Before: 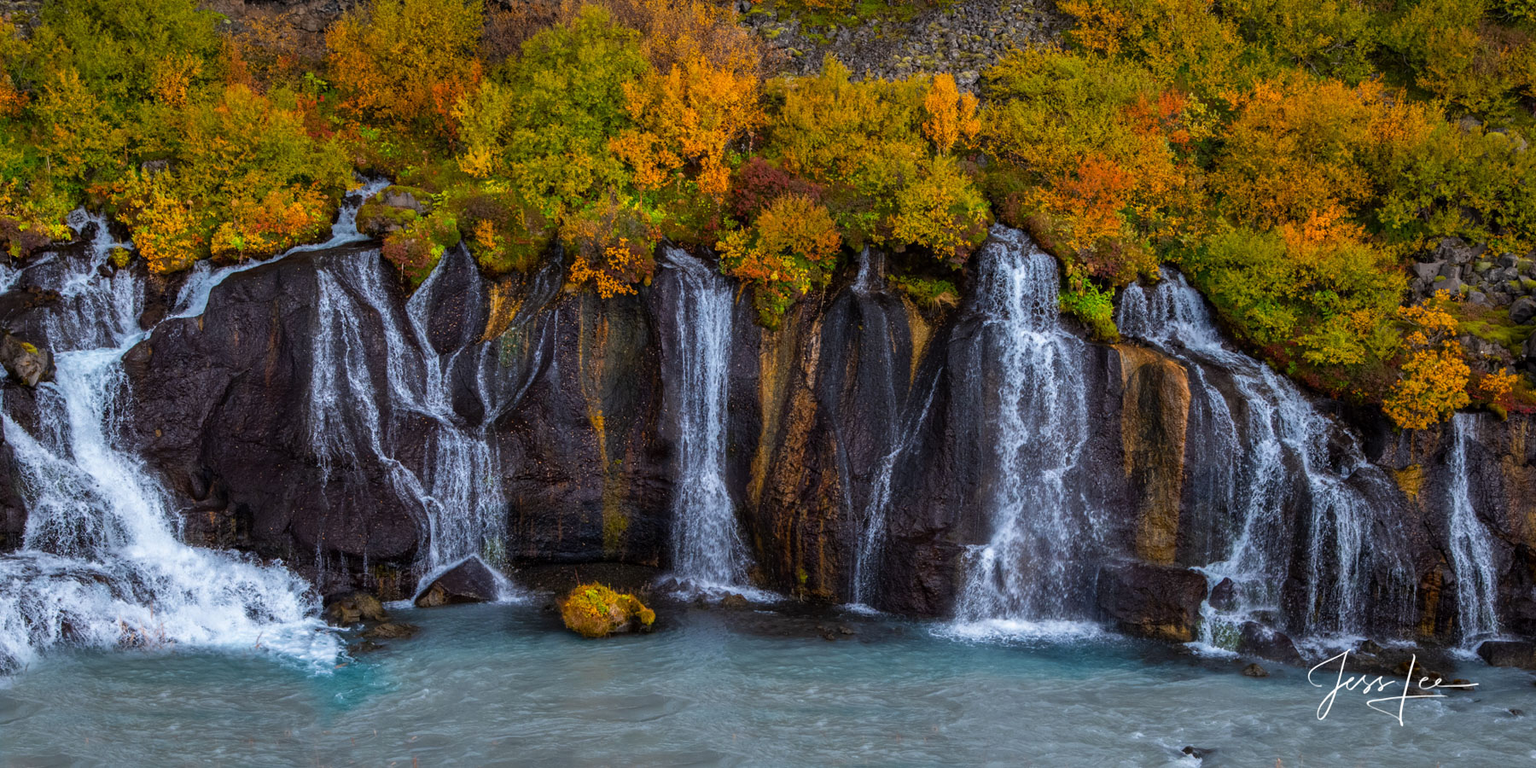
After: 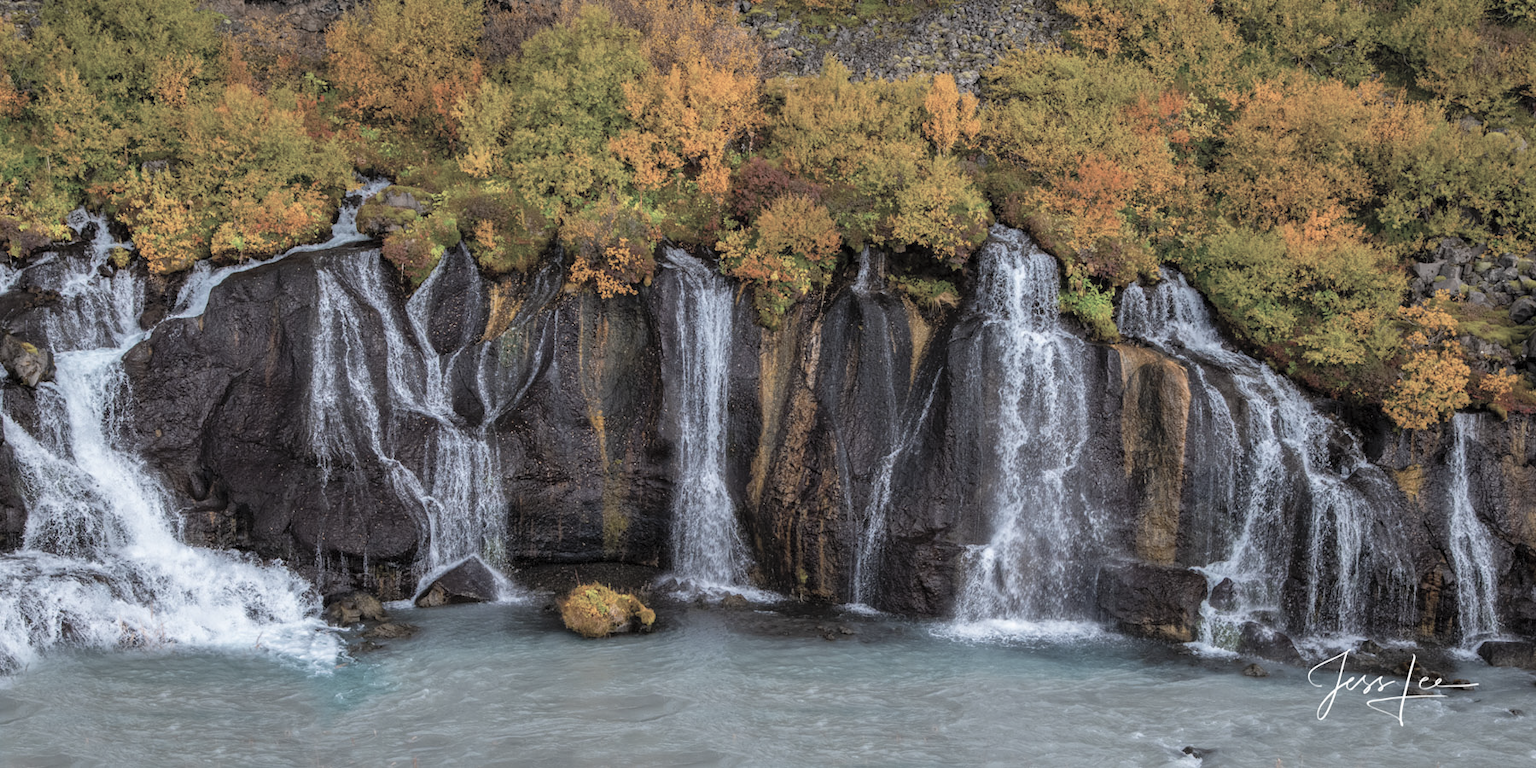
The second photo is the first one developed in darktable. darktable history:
vibrance: vibrance 67%
contrast brightness saturation: brightness 0.18, saturation -0.5
